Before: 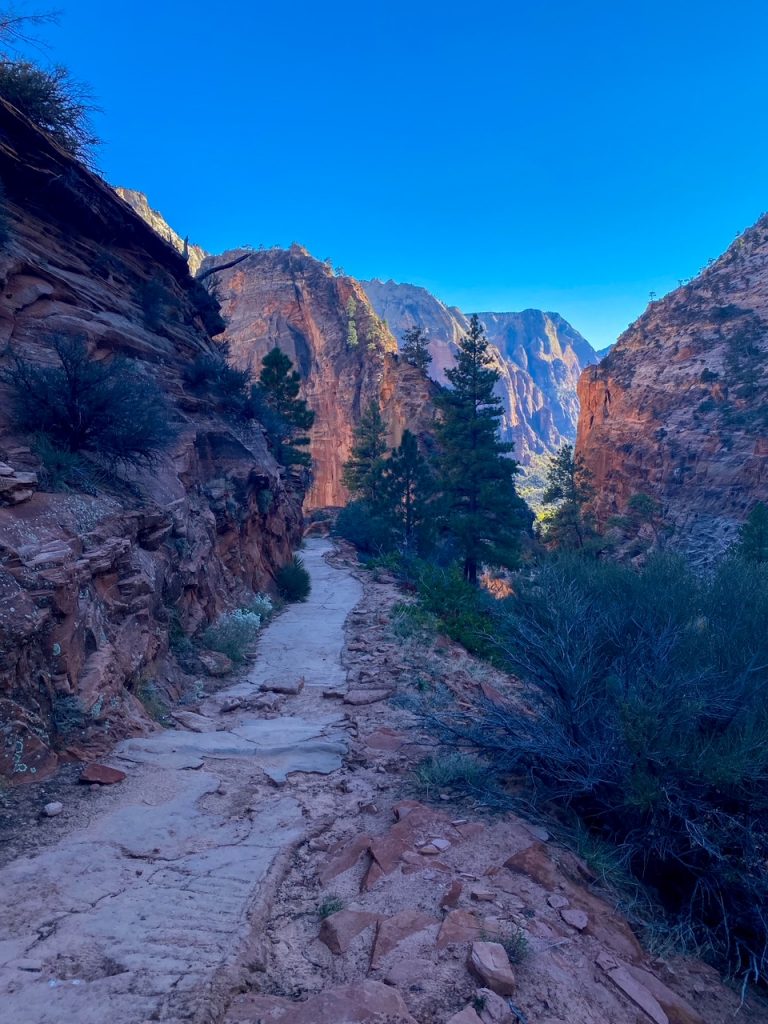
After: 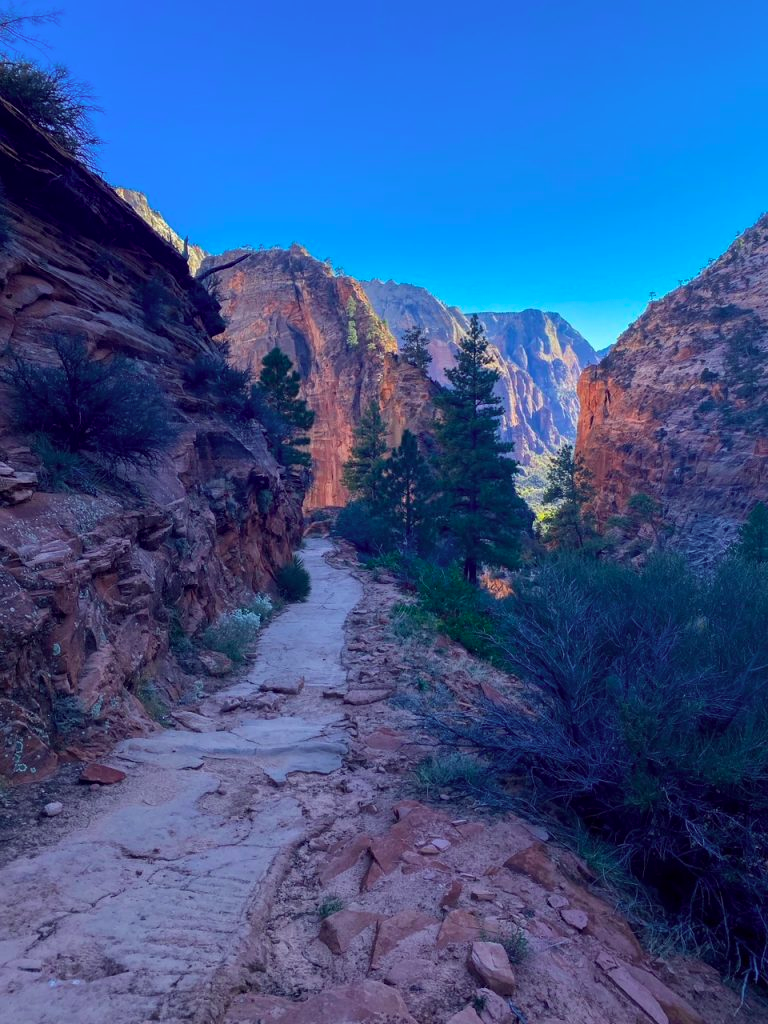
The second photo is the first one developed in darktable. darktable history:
color calibration: output R [0.948, 0.091, -0.04, 0], output G [-0.3, 1.384, -0.085, 0], output B [-0.108, 0.061, 1.08, 0], x 0.342, y 0.356, temperature 5153.01 K, saturation algorithm version 1 (2020)
